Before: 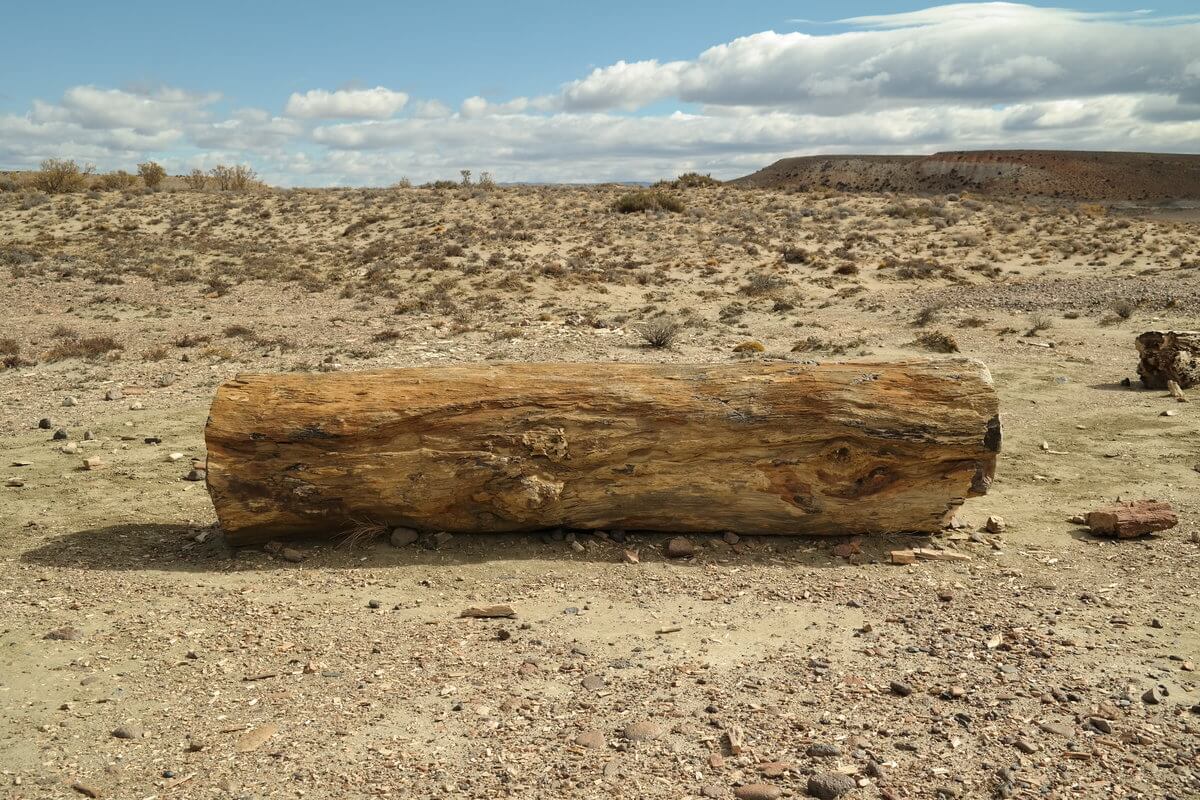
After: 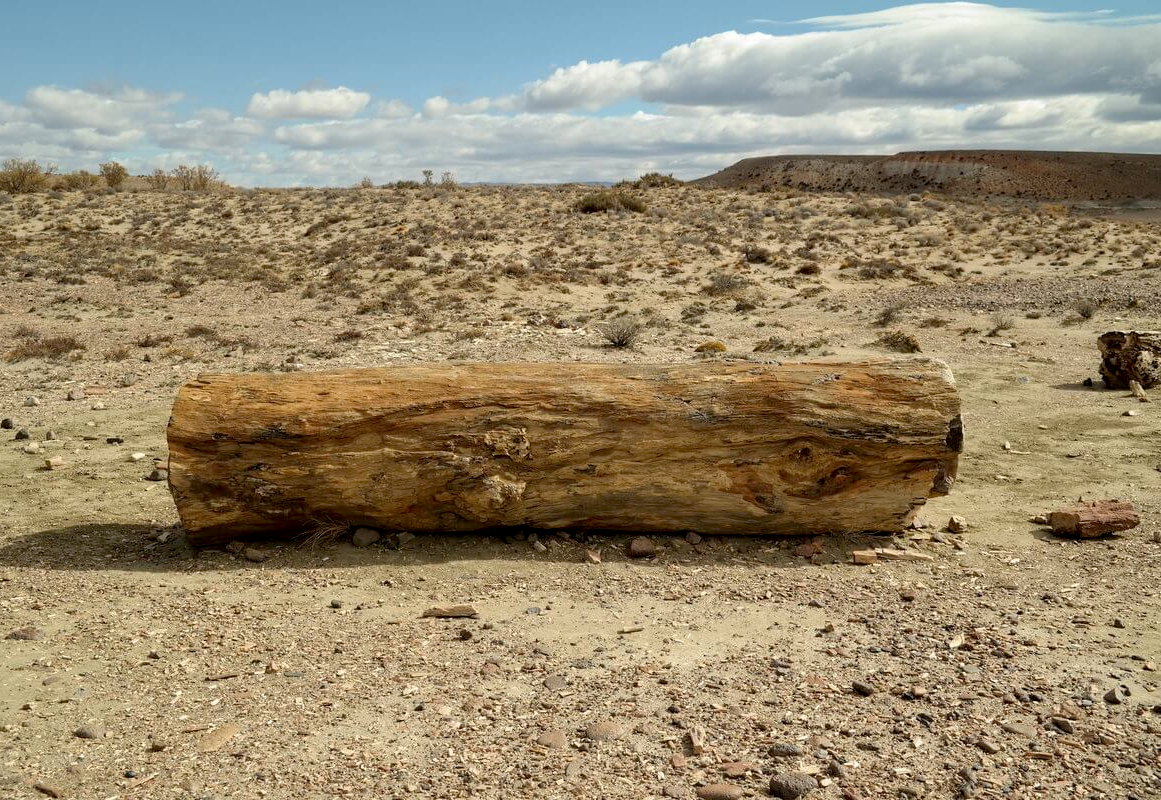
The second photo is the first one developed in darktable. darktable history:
crop and rotate: left 3.238%
exposure: black level correction 0.009, compensate highlight preservation false
